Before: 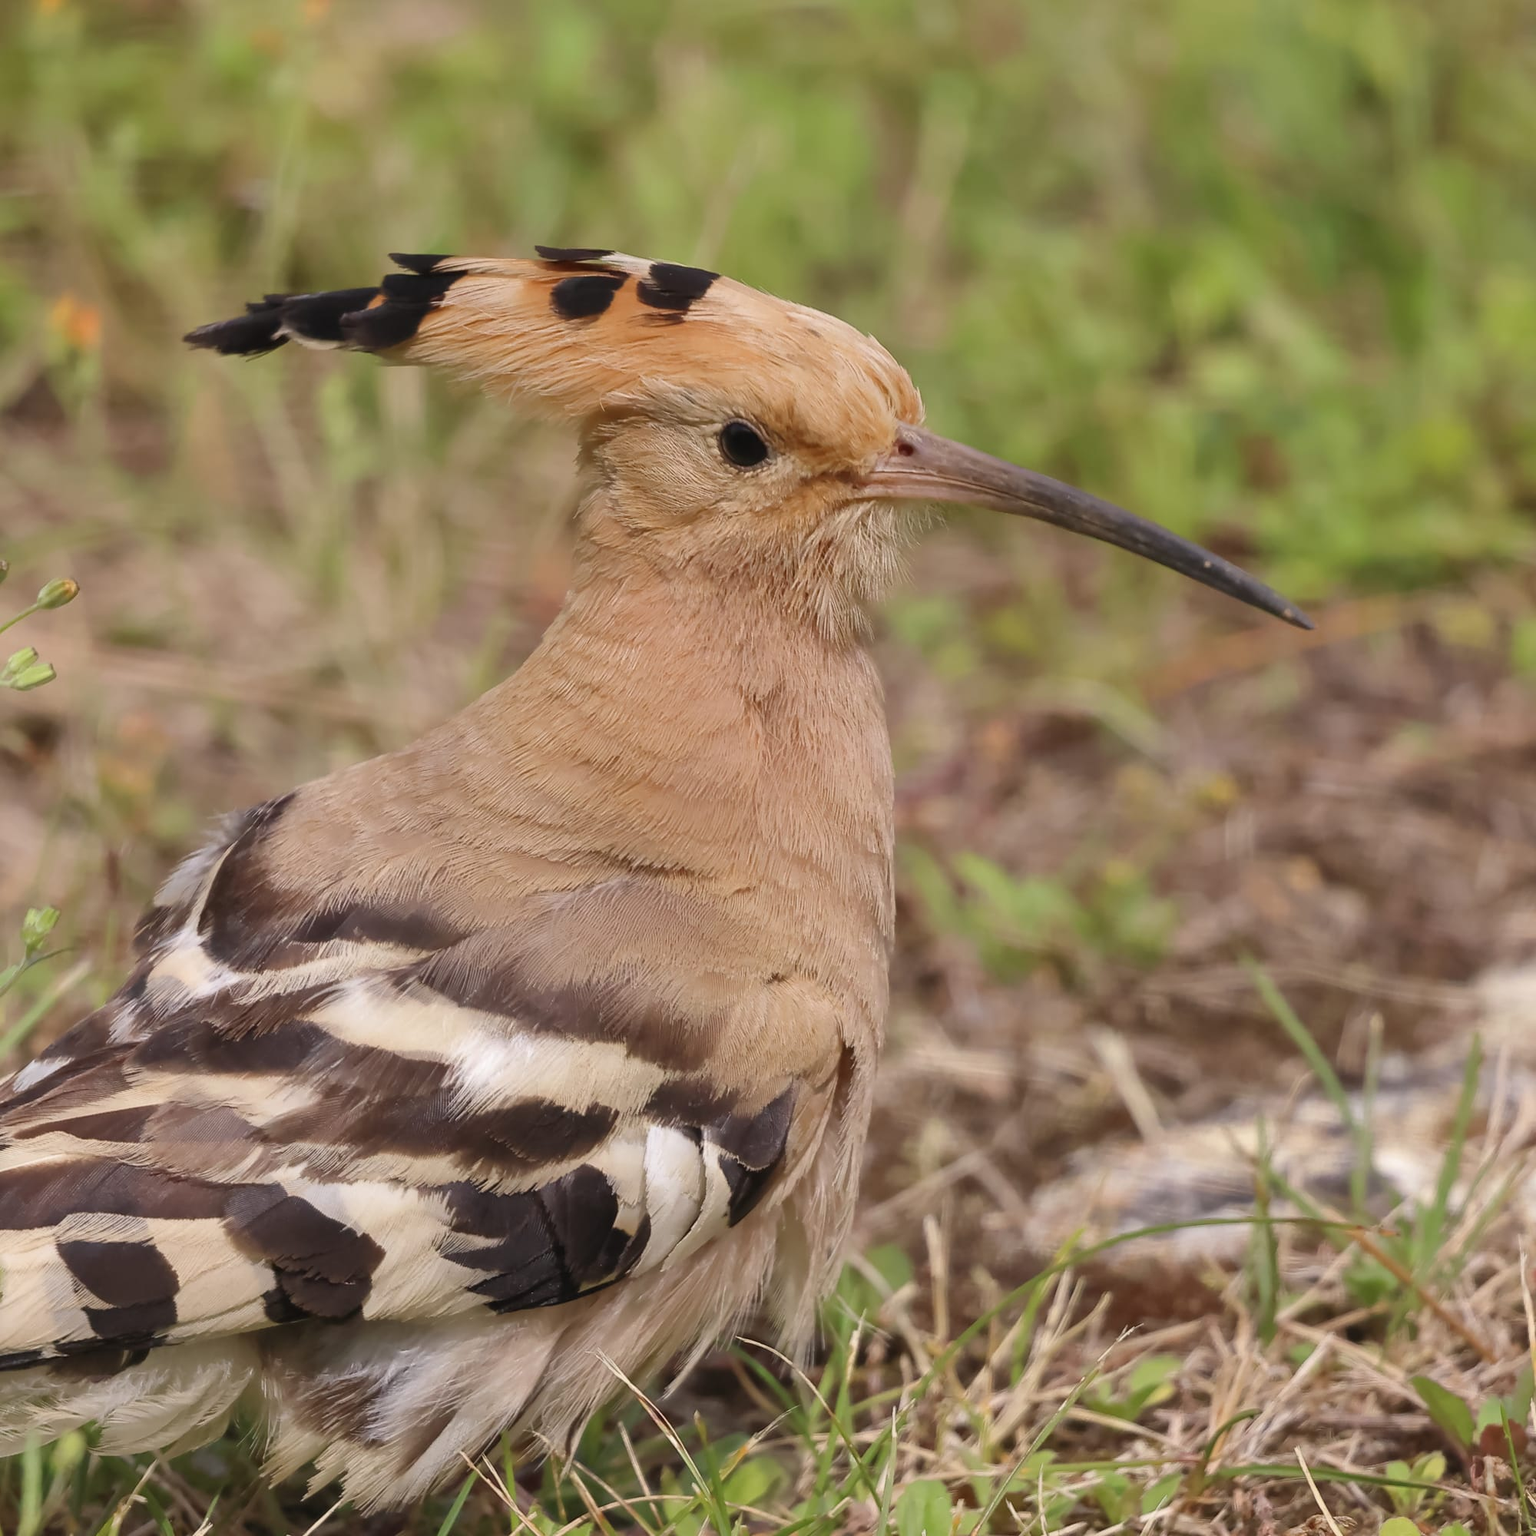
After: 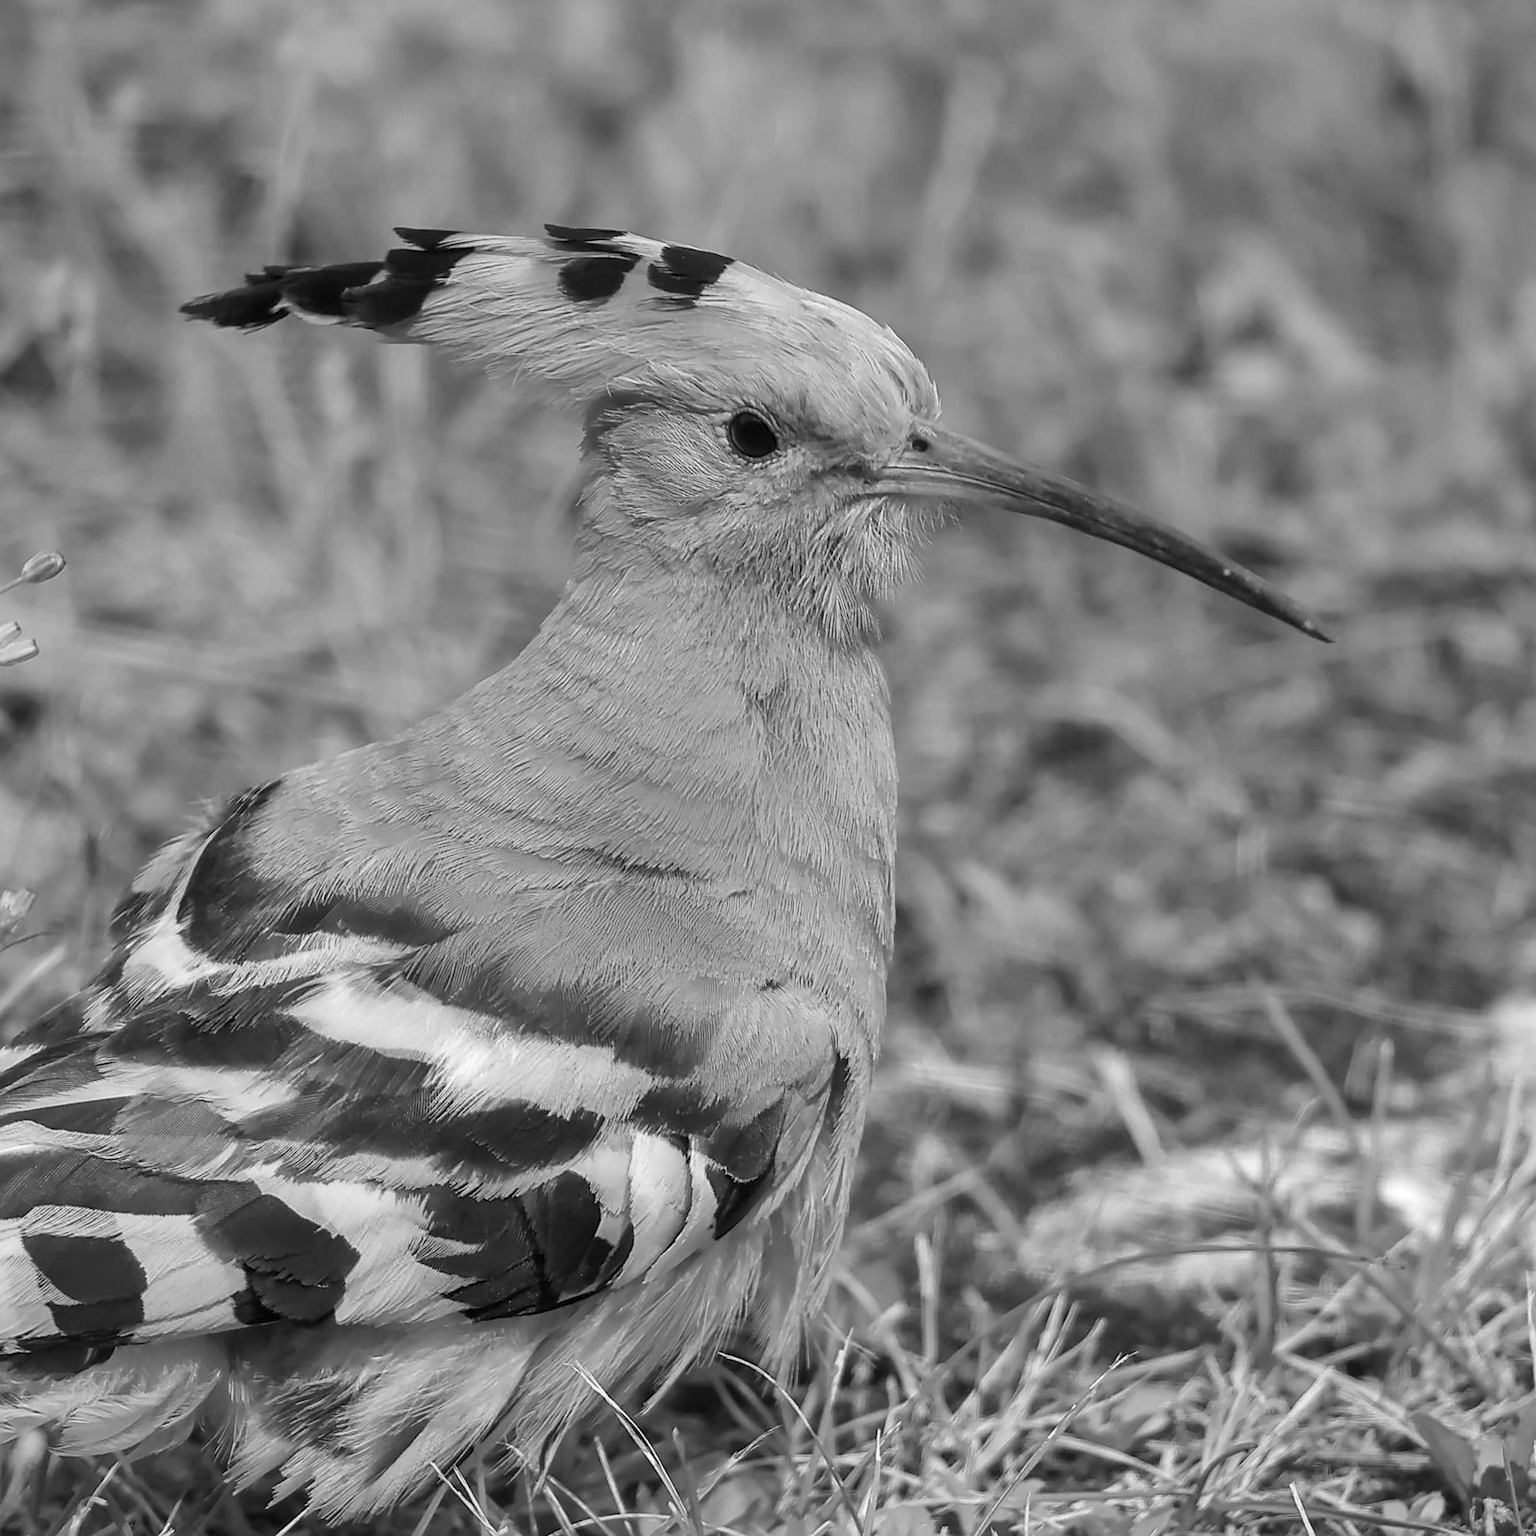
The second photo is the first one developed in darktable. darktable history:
monochrome: on, module defaults
local contrast: on, module defaults
crop and rotate: angle -1.69°
sharpen: on, module defaults
